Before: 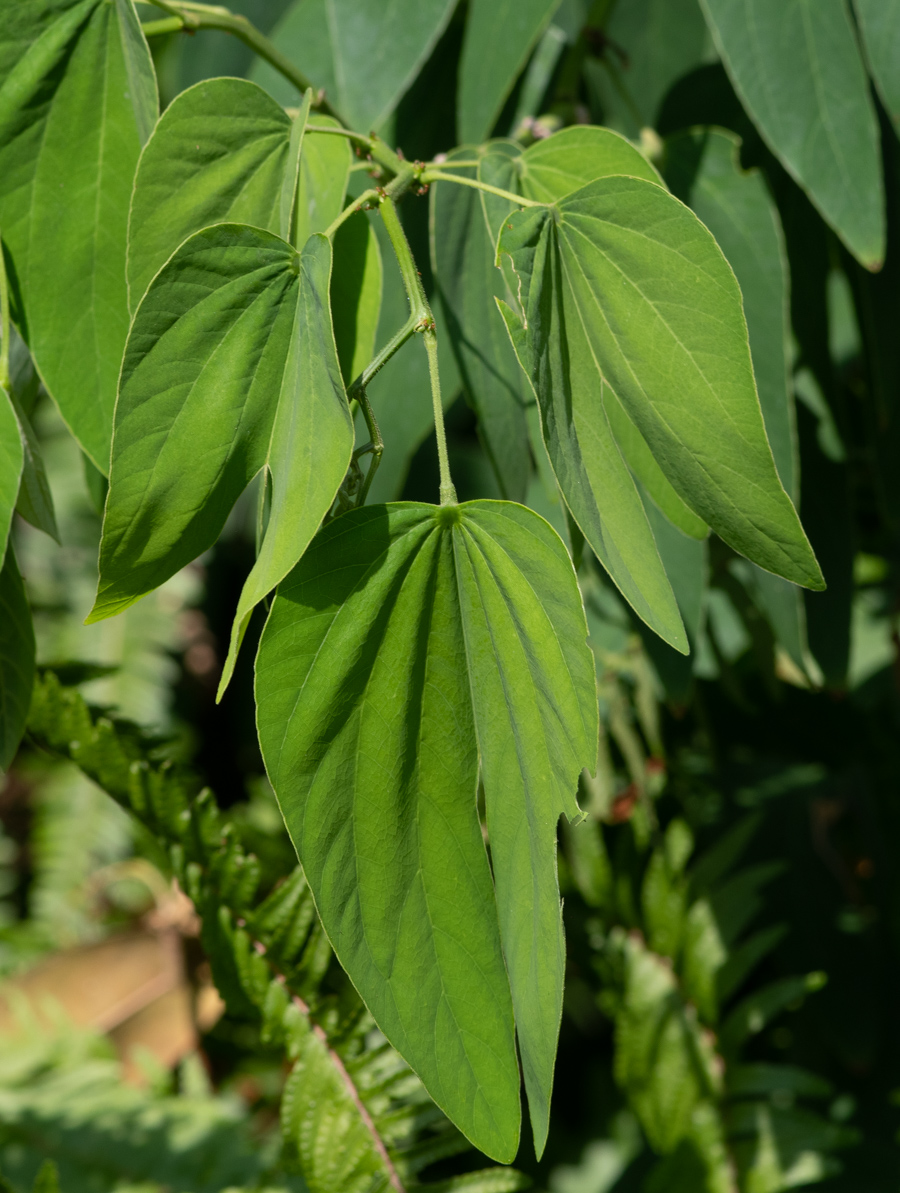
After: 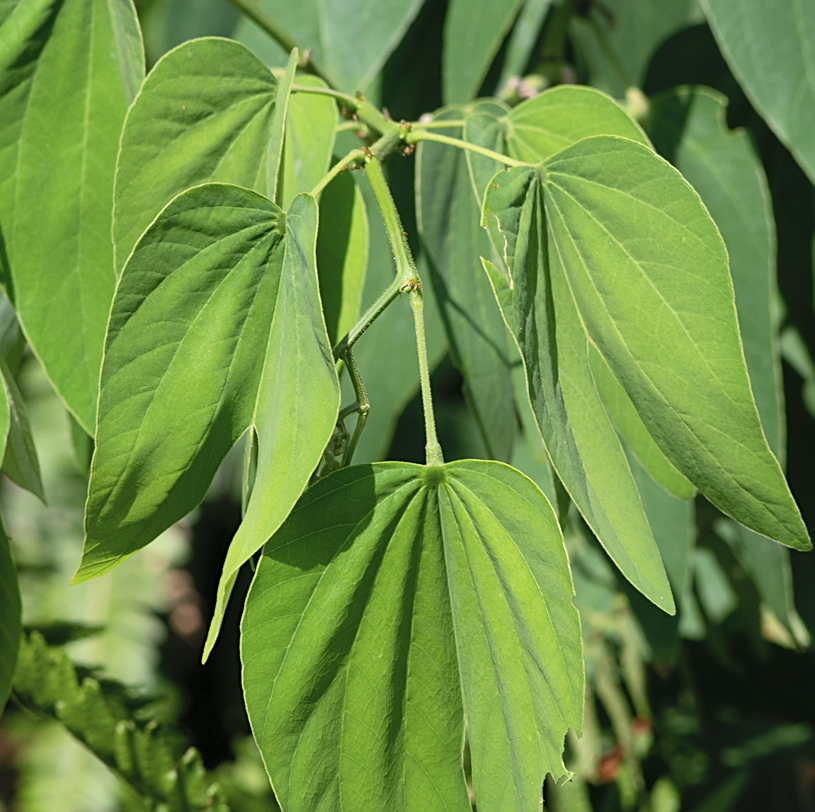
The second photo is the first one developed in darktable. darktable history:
crop: left 1.623%, top 3.405%, right 7.711%, bottom 28.504%
sharpen: on, module defaults
contrast brightness saturation: contrast 0.143, brightness 0.21
